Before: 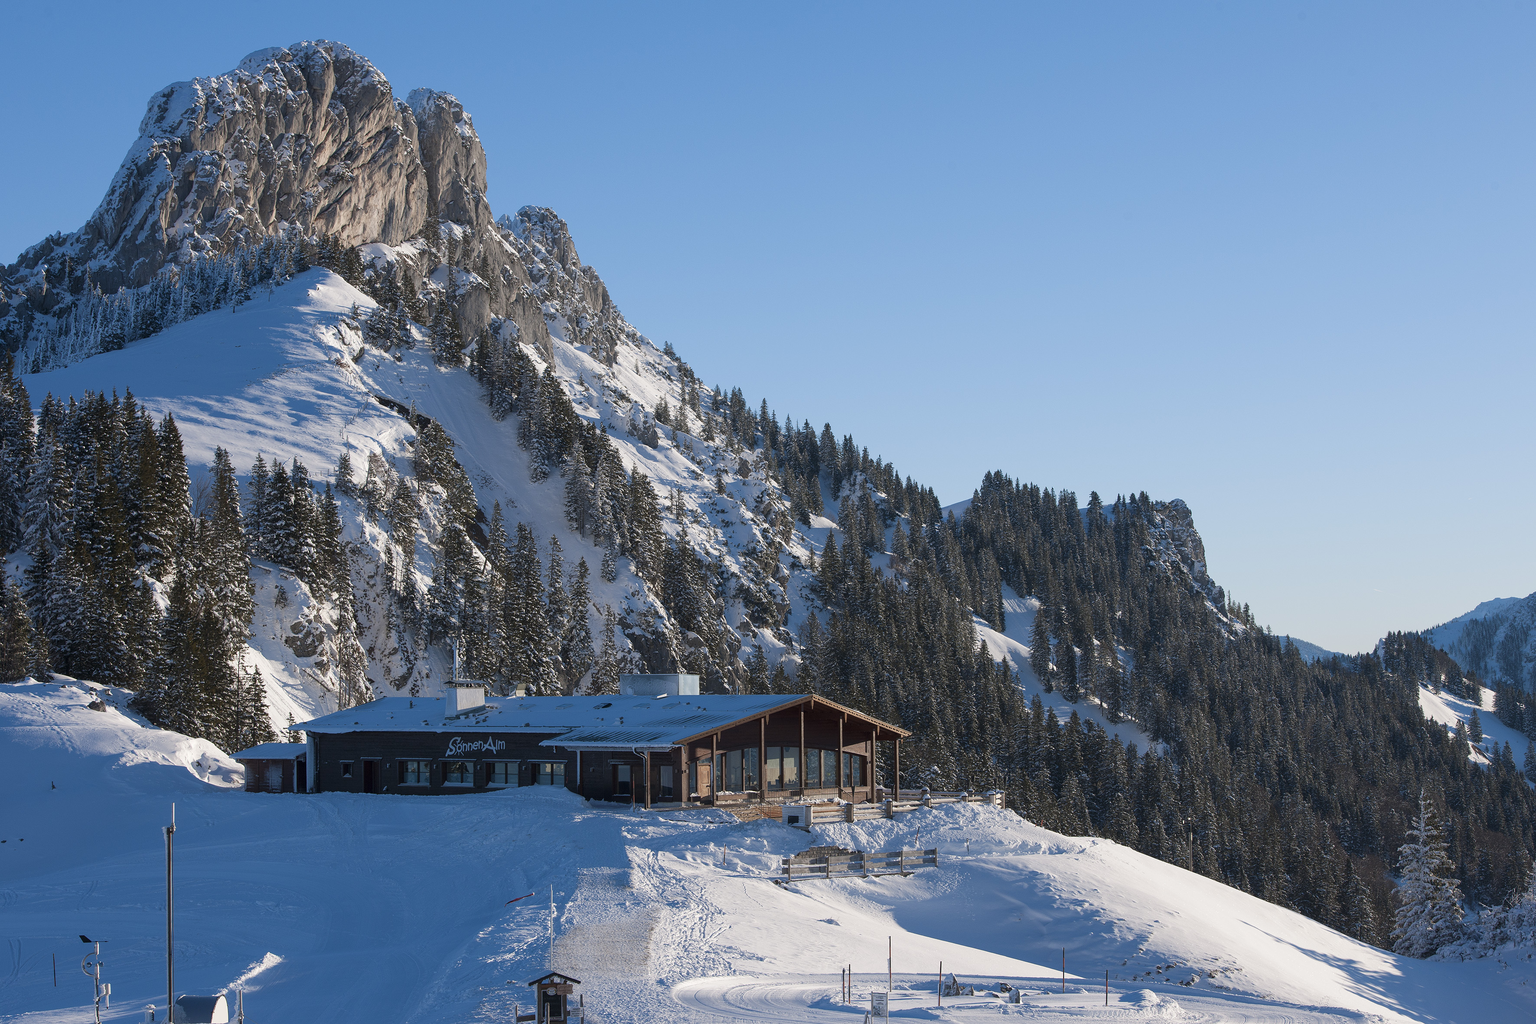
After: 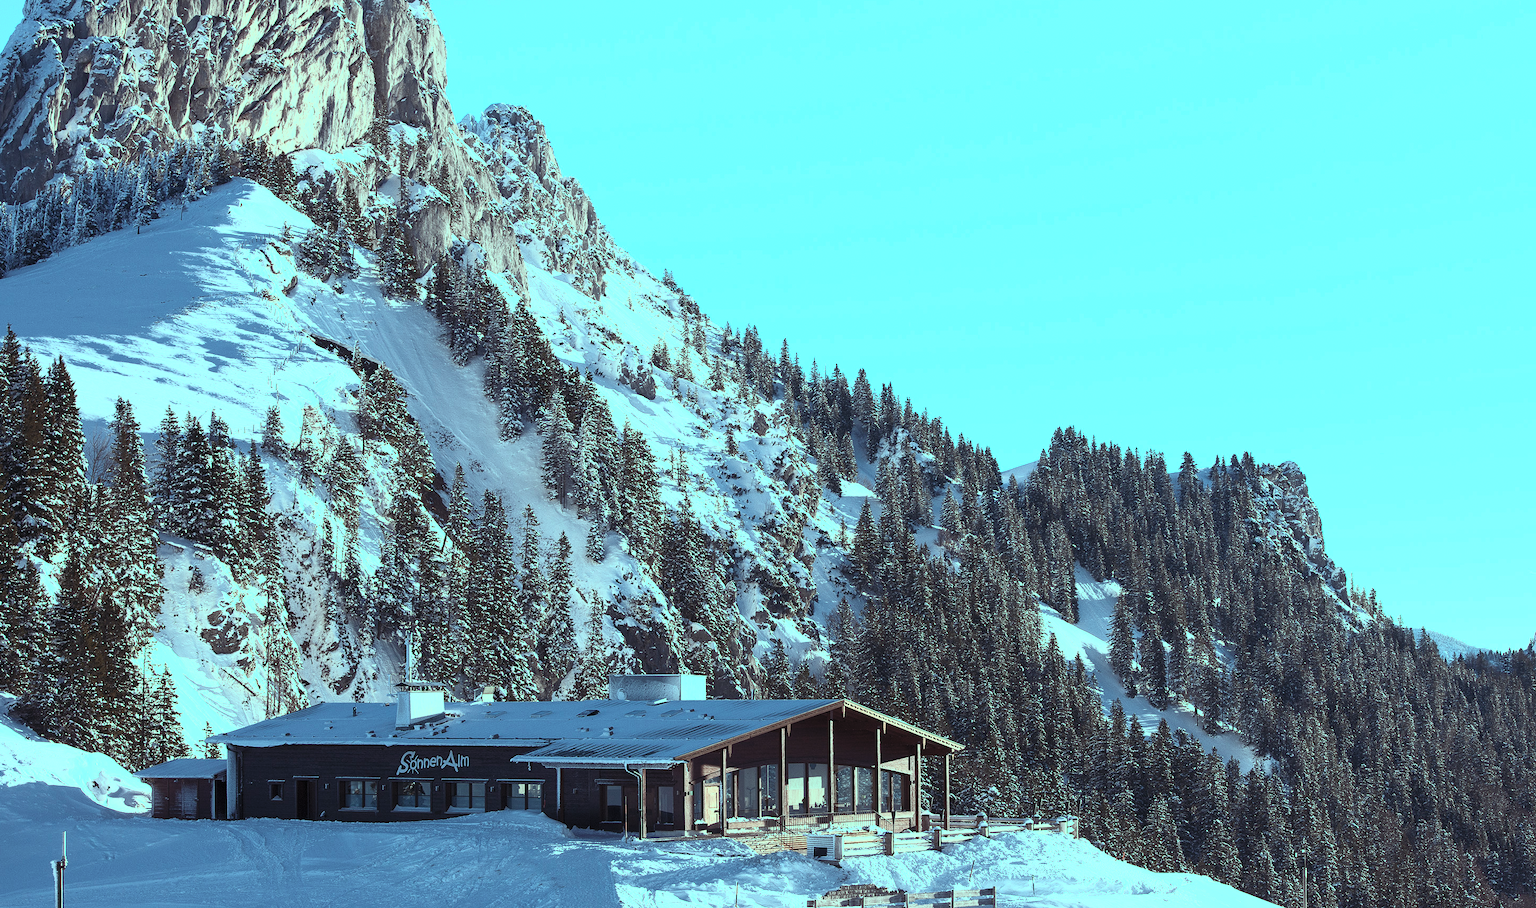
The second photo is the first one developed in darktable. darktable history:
contrast brightness saturation: contrast 0.57, brightness 0.57, saturation -0.34
crop: left 7.856%, top 11.836%, right 10.12%, bottom 15.387%
color balance rgb: shadows lift › luminance 0.49%, shadows lift › chroma 6.83%, shadows lift › hue 300.29°, power › hue 208.98°, highlights gain › luminance 20.24%, highlights gain › chroma 13.17%, highlights gain › hue 173.85°, perceptual saturation grading › global saturation 18.05%
